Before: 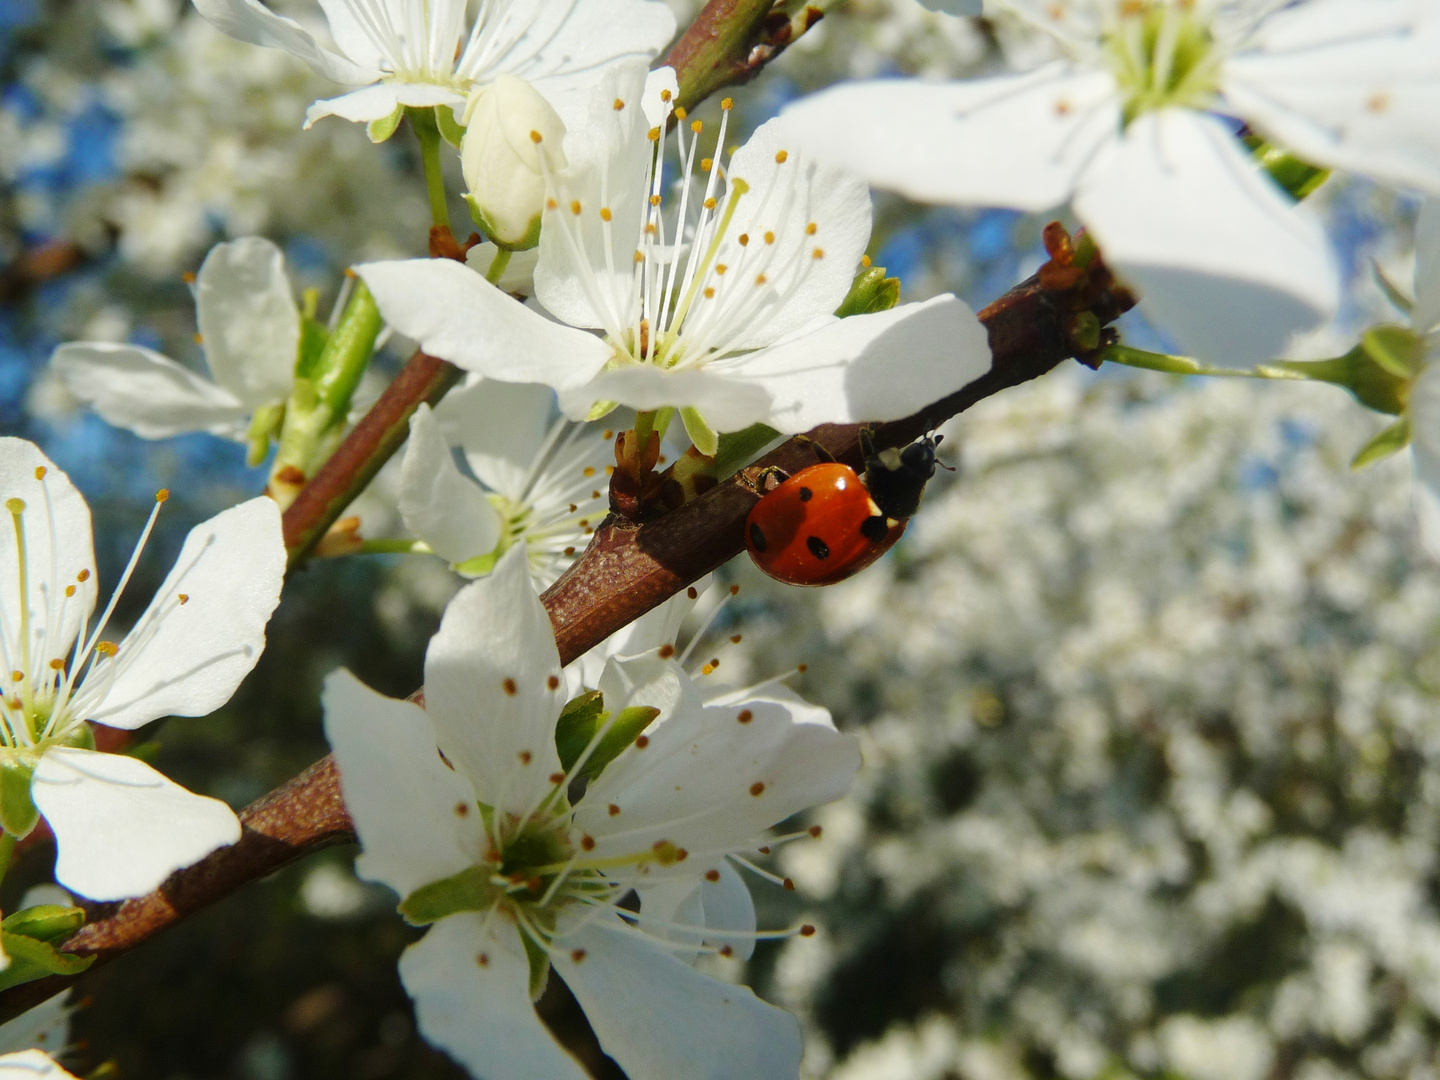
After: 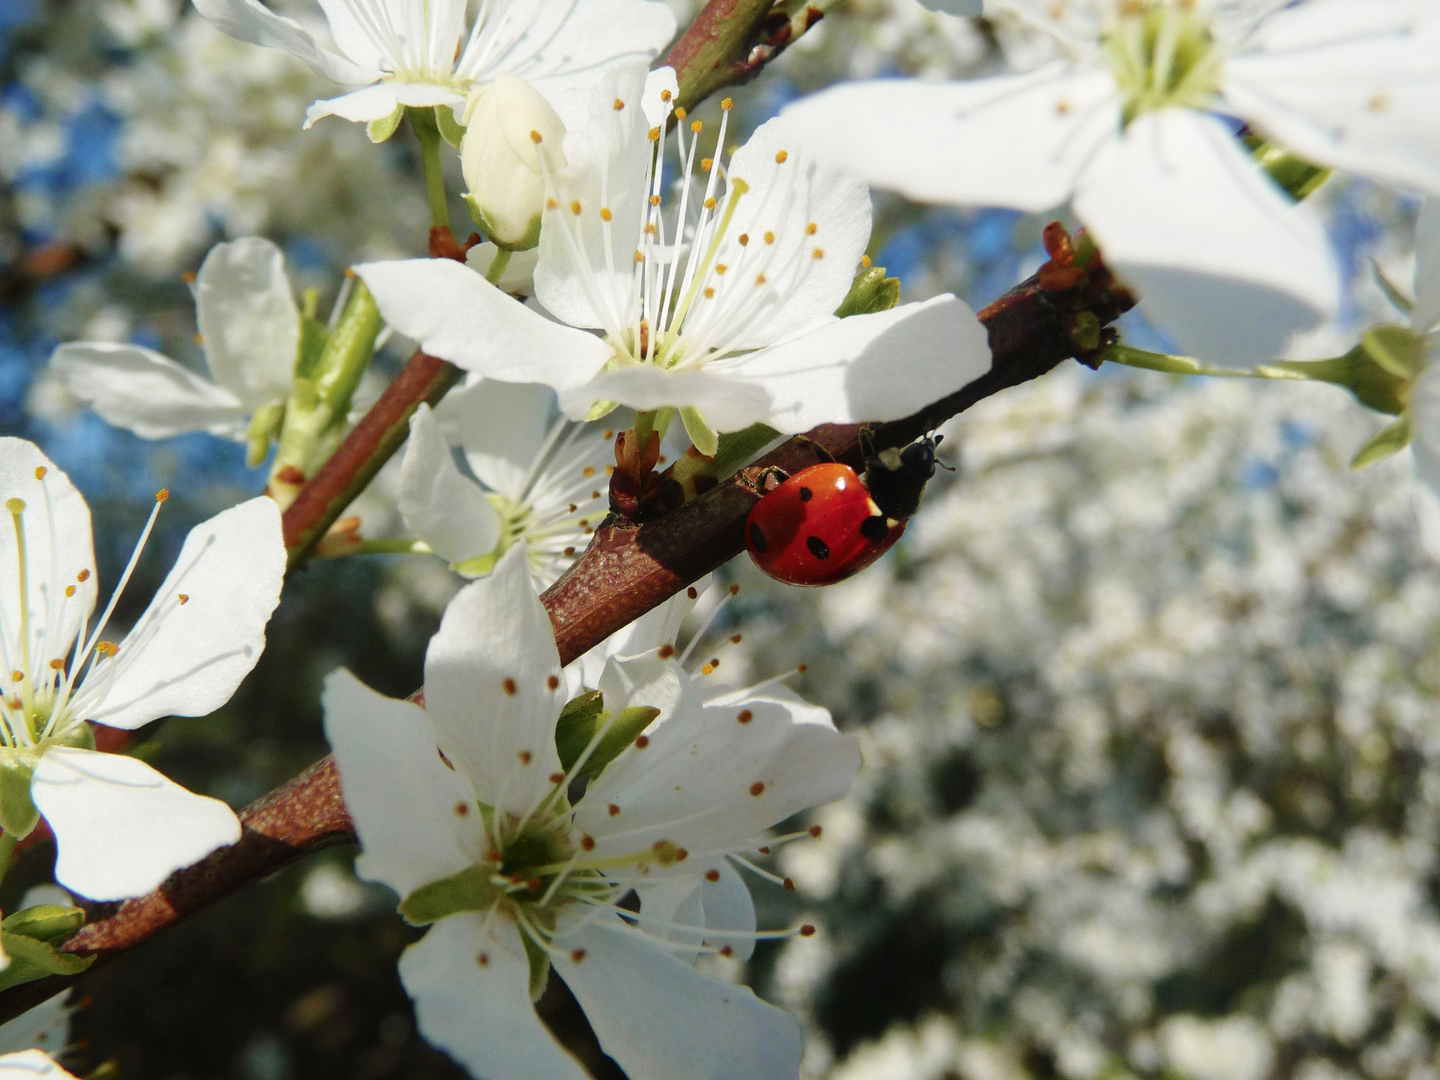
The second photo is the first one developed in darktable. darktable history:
tone curve: curves: ch0 [(0, 0.012) (0.056, 0.046) (0.218, 0.213) (0.606, 0.62) (0.82, 0.846) (1, 1)]; ch1 [(0, 0) (0.226, 0.261) (0.403, 0.437) (0.469, 0.472) (0.495, 0.499) (0.514, 0.504) (0.545, 0.555) (0.59, 0.598) (0.714, 0.733) (1, 1)]; ch2 [(0, 0) (0.269, 0.299) (0.459, 0.45) (0.498, 0.499) (0.523, 0.512) (0.568, 0.558) (0.634, 0.617) (0.702, 0.662) (0.781, 0.775) (1, 1)], color space Lab, independent channels, preserve colors none
